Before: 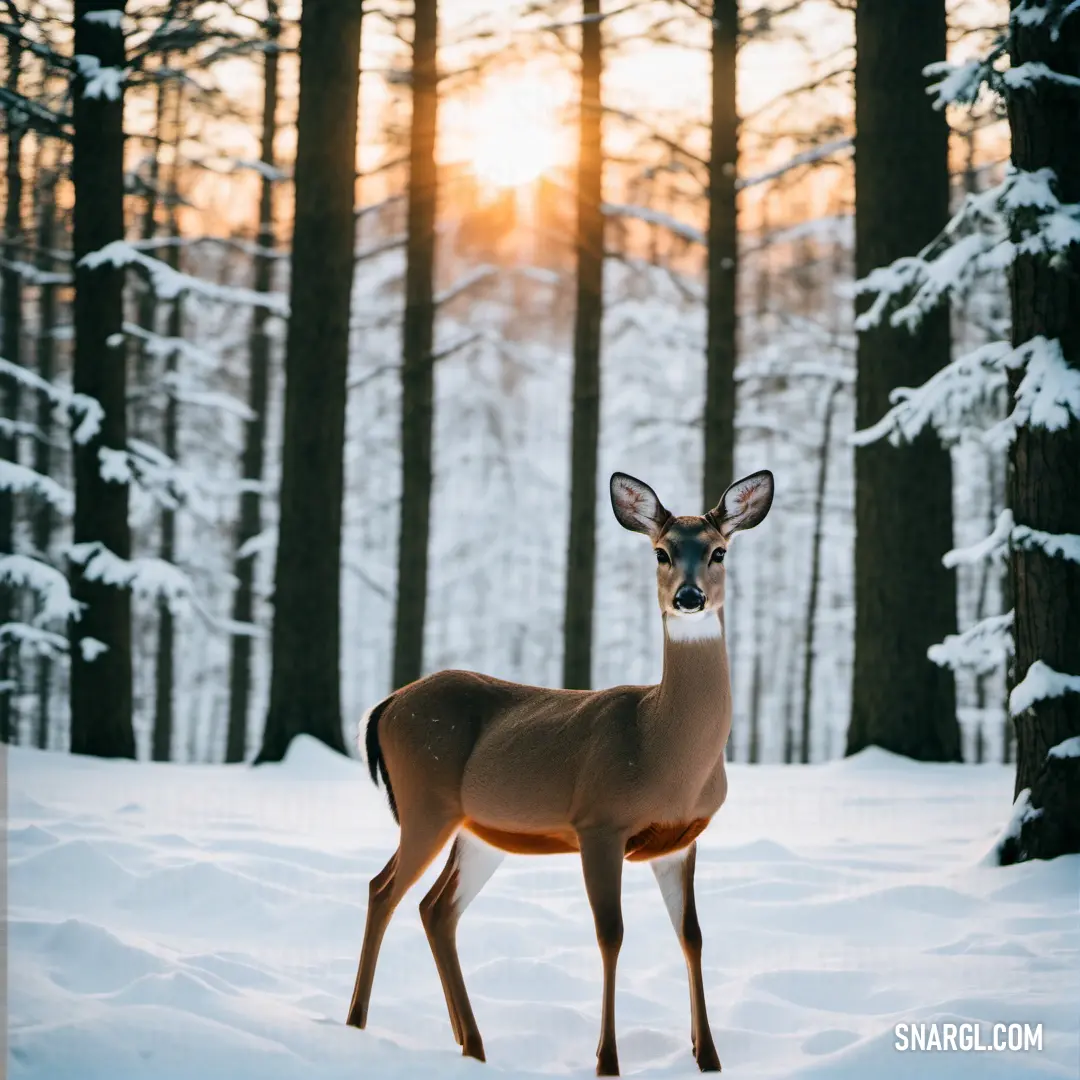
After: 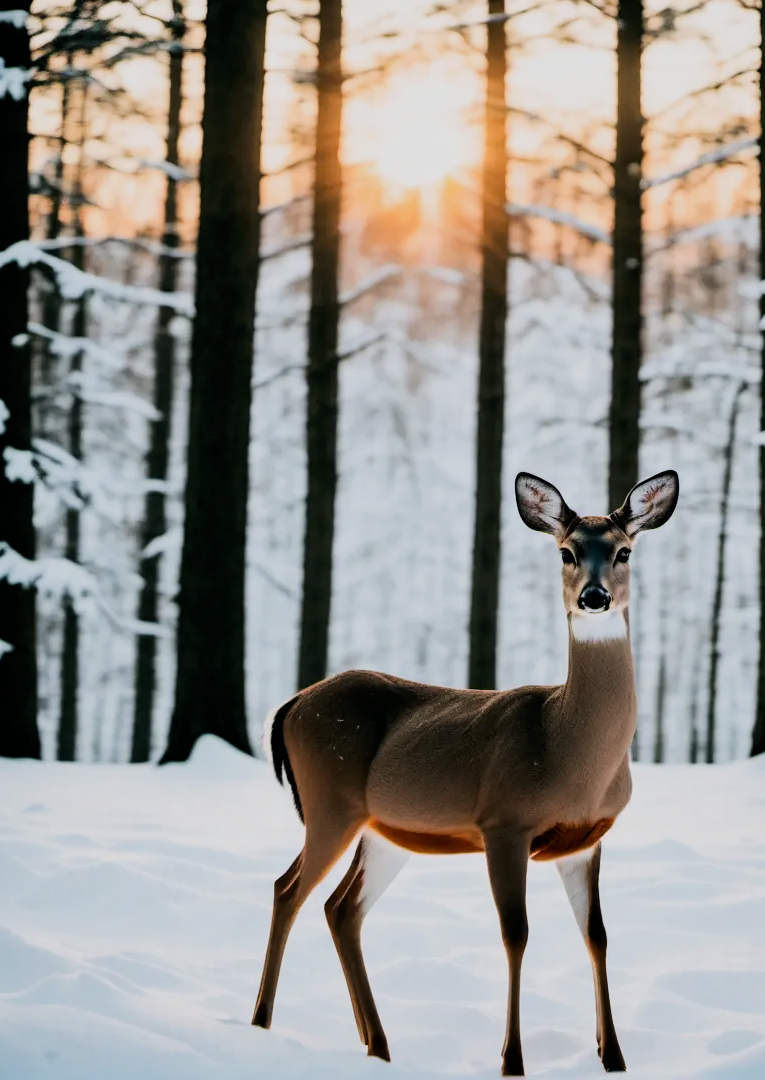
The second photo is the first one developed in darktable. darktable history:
contrast brightness saturation: contrast 0.145
filmic rgb: middle gray luminance 29.03%, black relative exposure -10.37 EV, white relative exposure 5.5 EV, target black luminance 0%, hardness 3.96, latitude 1.94%, contrast 1.126, highlights saturation mix 5.12%, shadows ↔ highlights balance 14.79%
crop and rotate: left 8.962%, right 20.201%
